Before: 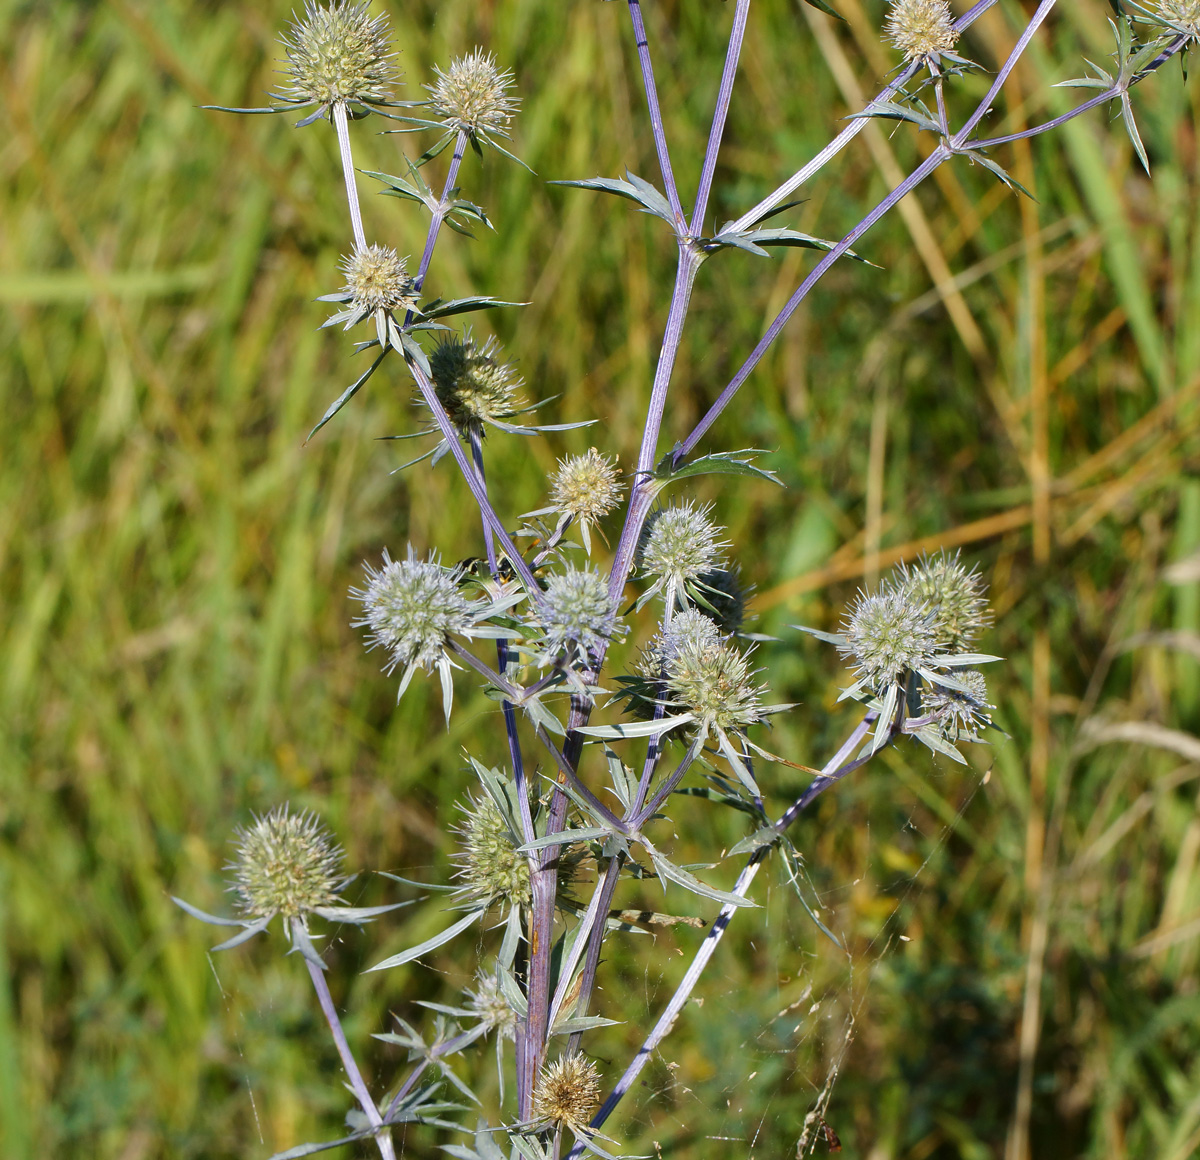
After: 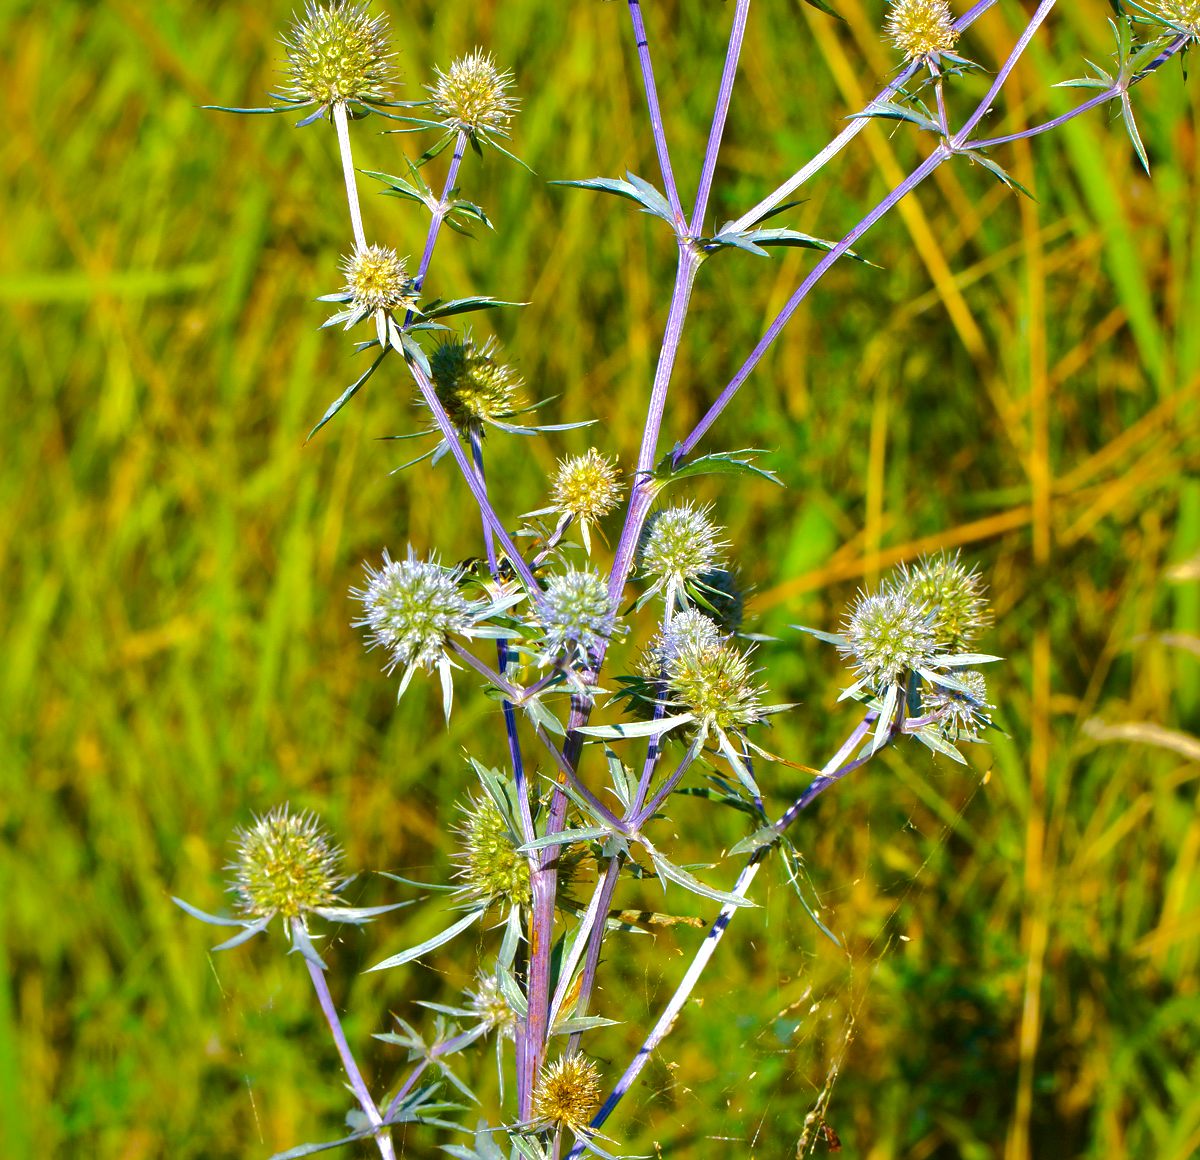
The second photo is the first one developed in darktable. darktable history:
shadows and highlights: shadows 25.88, highlights -71.17
color balance rgb: perceptual saturation grading › global saturation 36.875%, perceptual saturation grading › shadows 35.496%, perceptual brilliance grading › global brilliance 18.327%, global vibrance 43.3%
